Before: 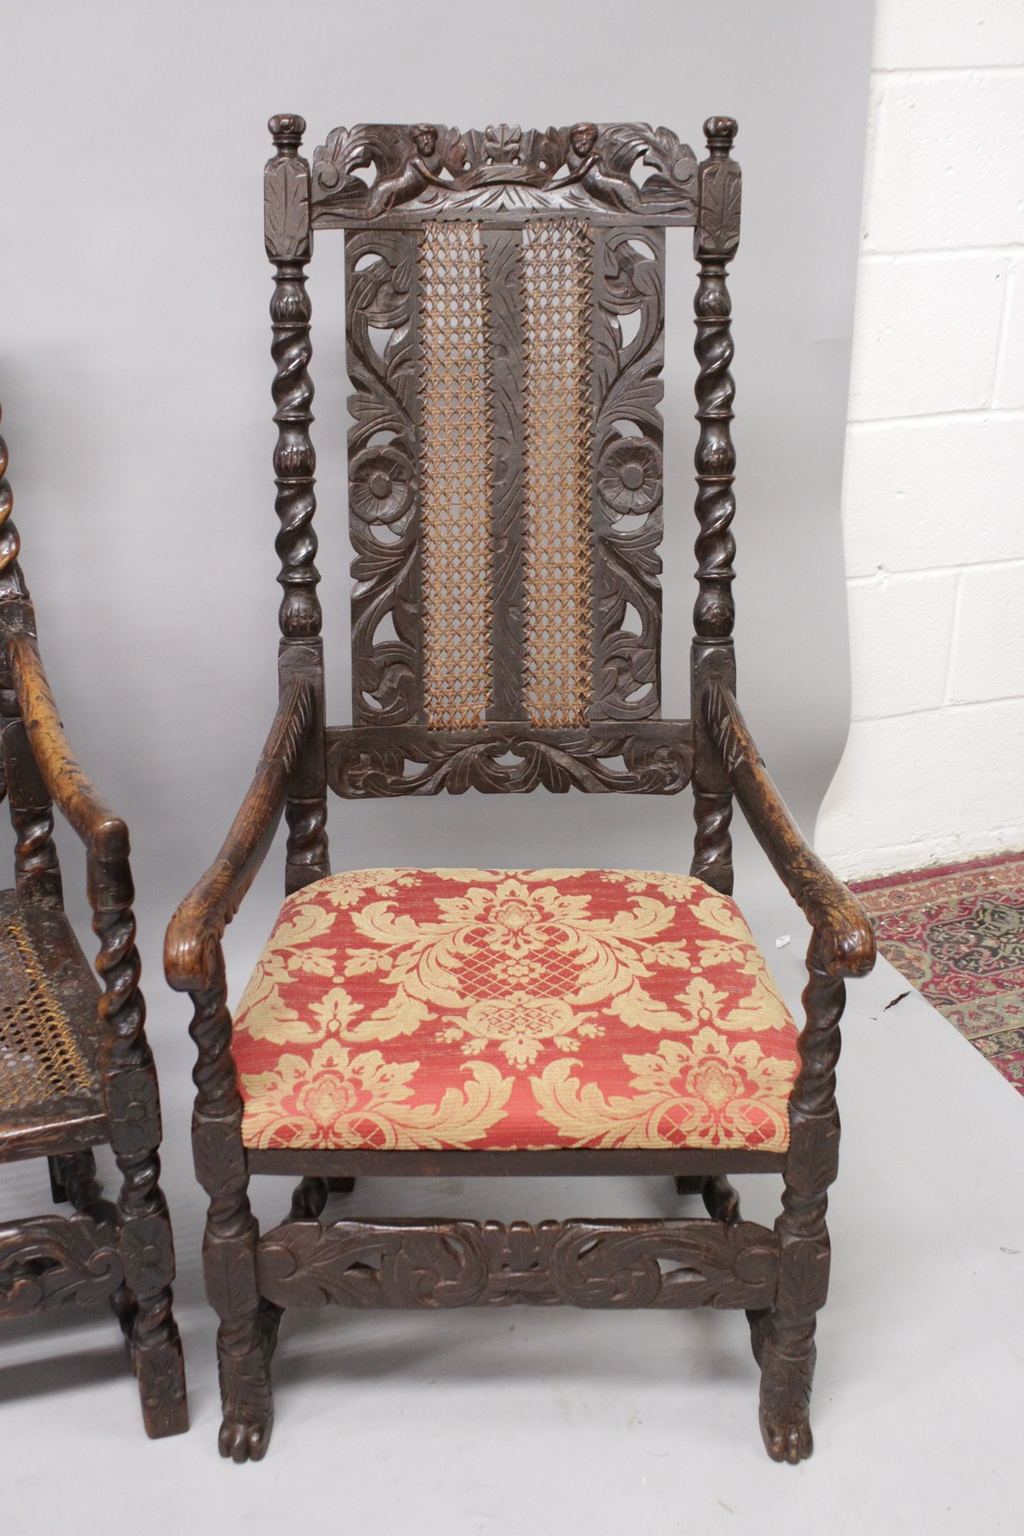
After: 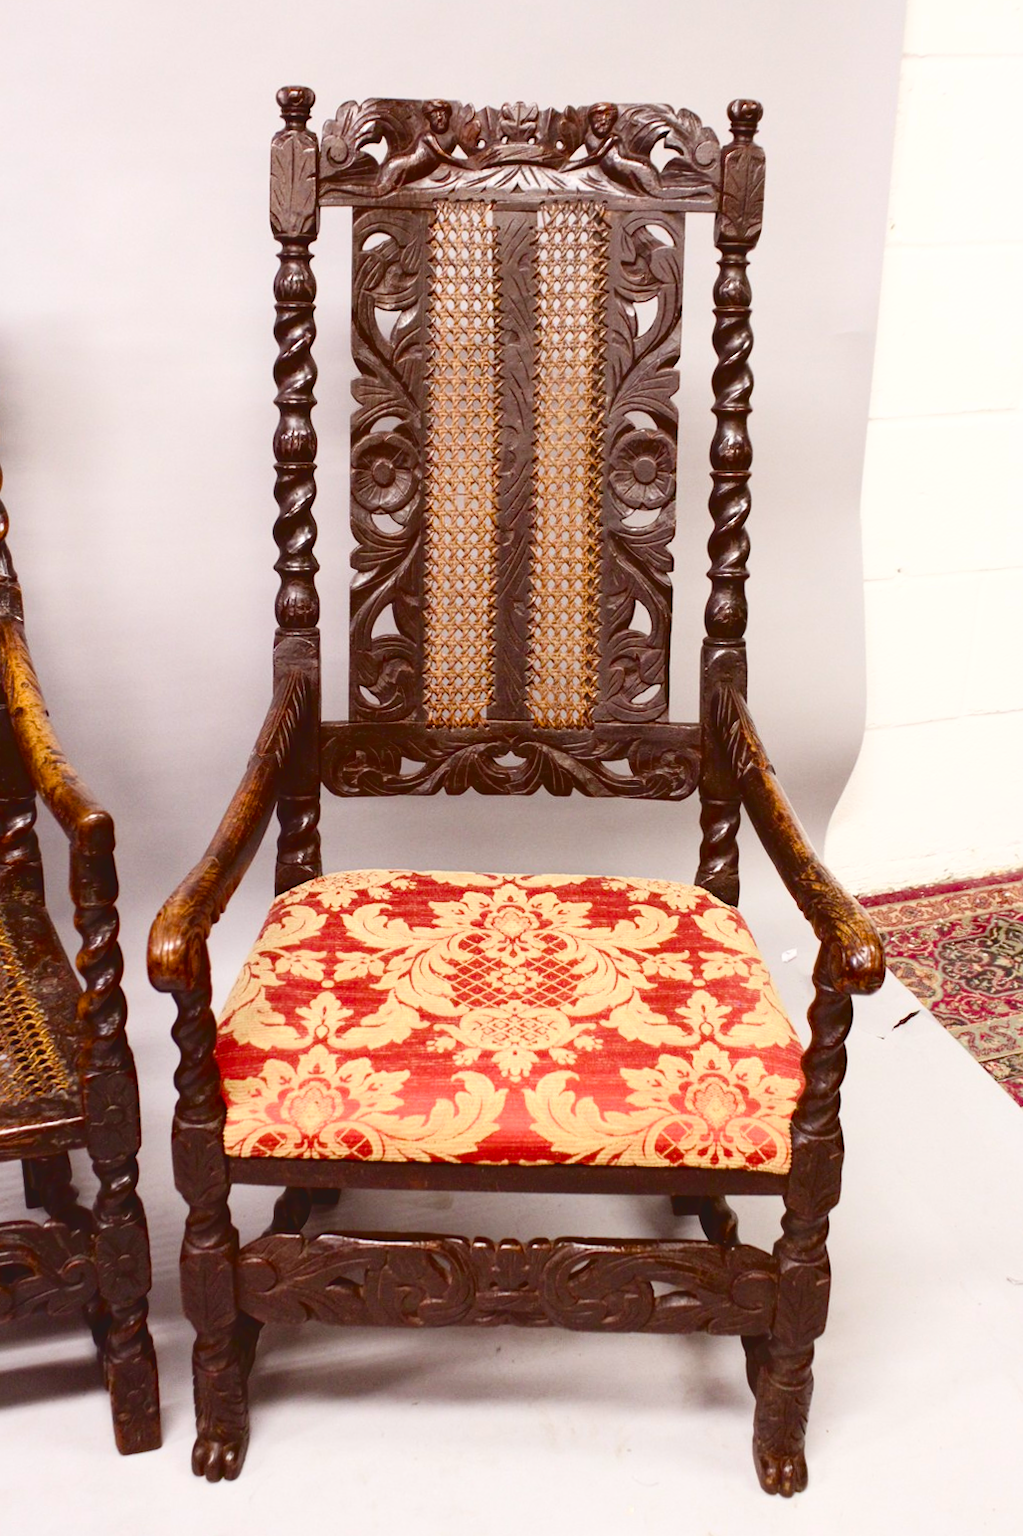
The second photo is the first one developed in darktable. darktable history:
tone curve: curves: ch0 [(0, 0) (0.003, 0.082) (0.011, 0.082) (0.025, 0.088) (0.044, 0.088) (0.069, 0.093) (0.1, 0.101) (0.136, 0.109) (0.177, 0.129) (0.224, 0.155) (0.277, 0.214) (0.335, 0.289) (0.399, 0.378) (0.468, 0.476) (0.543, 0.589) (0.623, 0.713) (0.709, 0.826) (0.801, 0.908) (0.898, 0.98) (1, 1)], color space Lab, independent channels, preserve colors none
crop and rotate: angle -1.39°
color balance rgb: power › chroma 1.544%, power › hue 27.13°, perceptual saturation grading › global saturation 35.008%, perceptual saturation grading › highlights -25.148%, perceptual saturation grading › shadows 50.248%, global vibrance 14.263%
